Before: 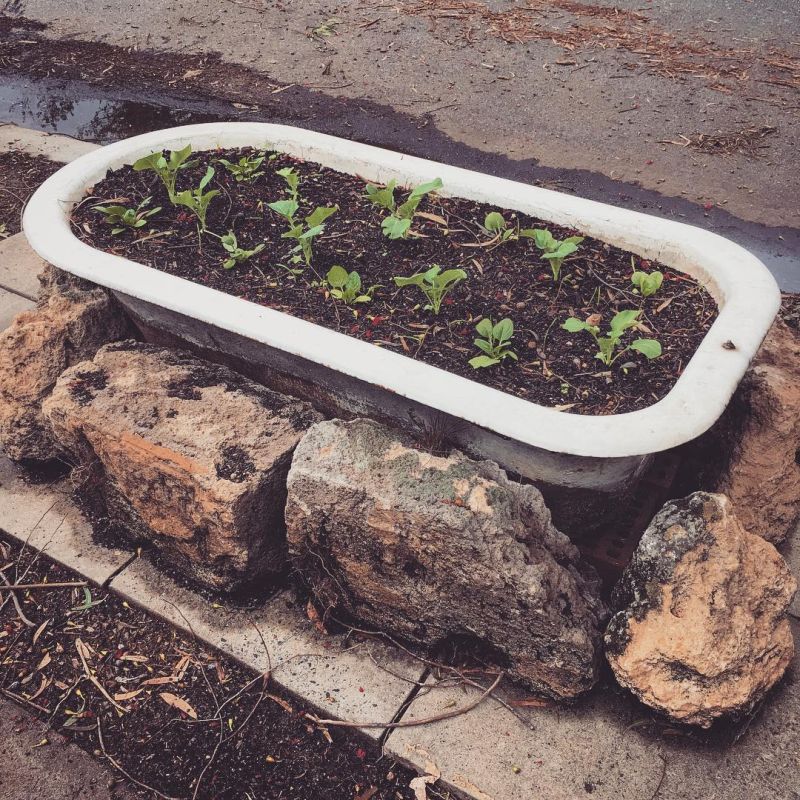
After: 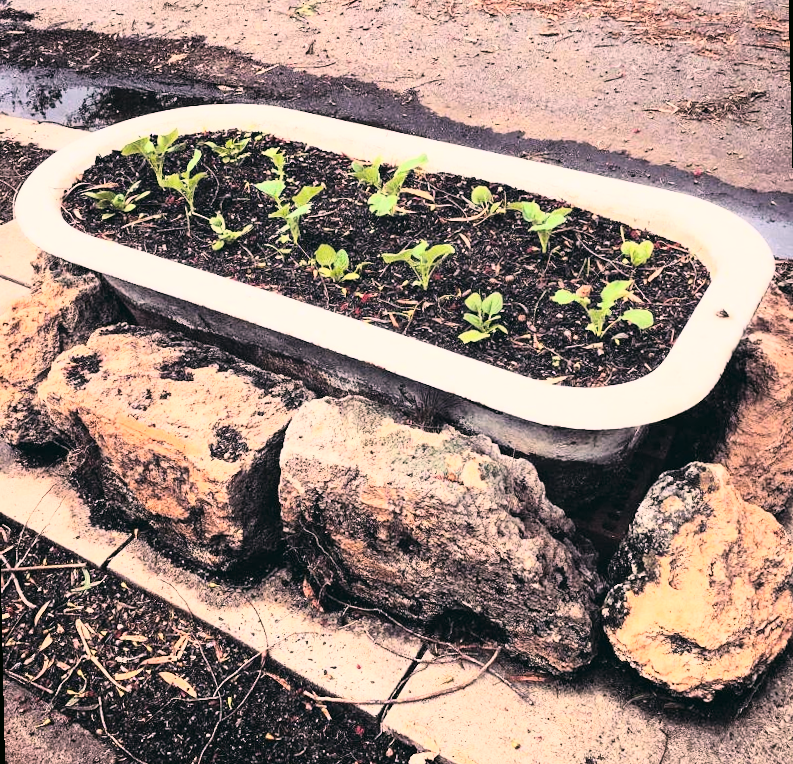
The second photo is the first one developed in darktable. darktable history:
rotate and perspective: rotation -1.32°, lens shift (horizontal) -0.031, crop left 0.015, crop right 0.985, crop top 0.047, crop bottom 0.982
color correction: highlights a* 4.02, highlights b* 4.98, shadows a* -7.55, shadows b* 4.98
rgb curve: curves: ch0 [(0, 0) (0.21, 0.15) (0.24, 0.21) (0.5, 0.75) (0.75, 0.96) (0.89, 0.99) (1, 1)]; ch1 [(0, 0.02) (0.21, 0.13) (0.25, 0.2) (0.5, 0.67) (0.75, 0.9) (0.89, 0.97) (1, 1)]; ch2 [(0, 0.02) (0.21, 0.13) (0.25, 0.2) (0.5, 0.67) (0.75, 0.9) (0.89, 0.97) (1, 1)], compensate middle gray true
color balance rgb: shadows lift › hue 87.51°, highlights gain › chroma 1.35%, highlights gain › hue 55.1°, global offset › chroma 0.13%, global offset › hue 253.66°, perceptual saturation grading › global saturation 16.38%
